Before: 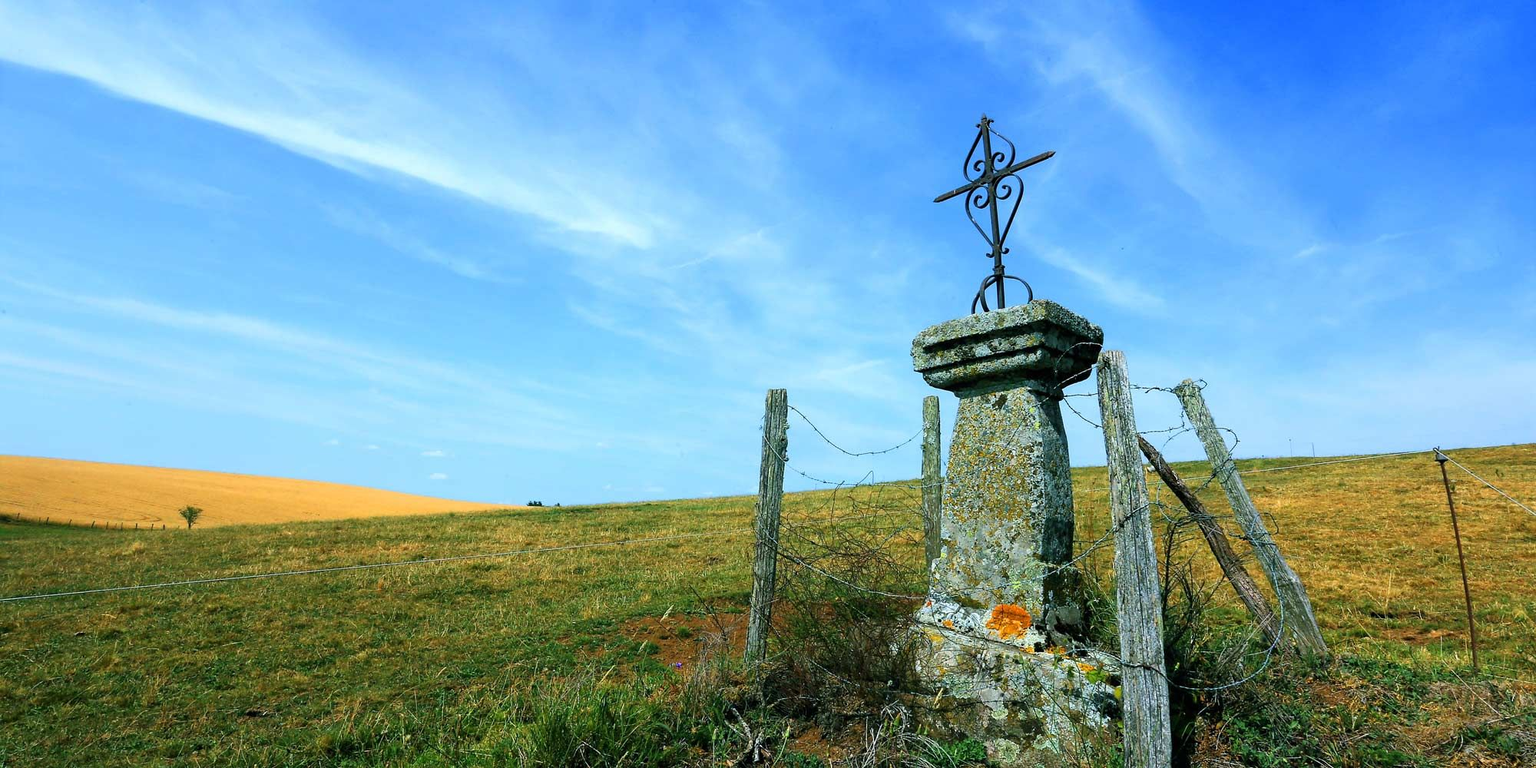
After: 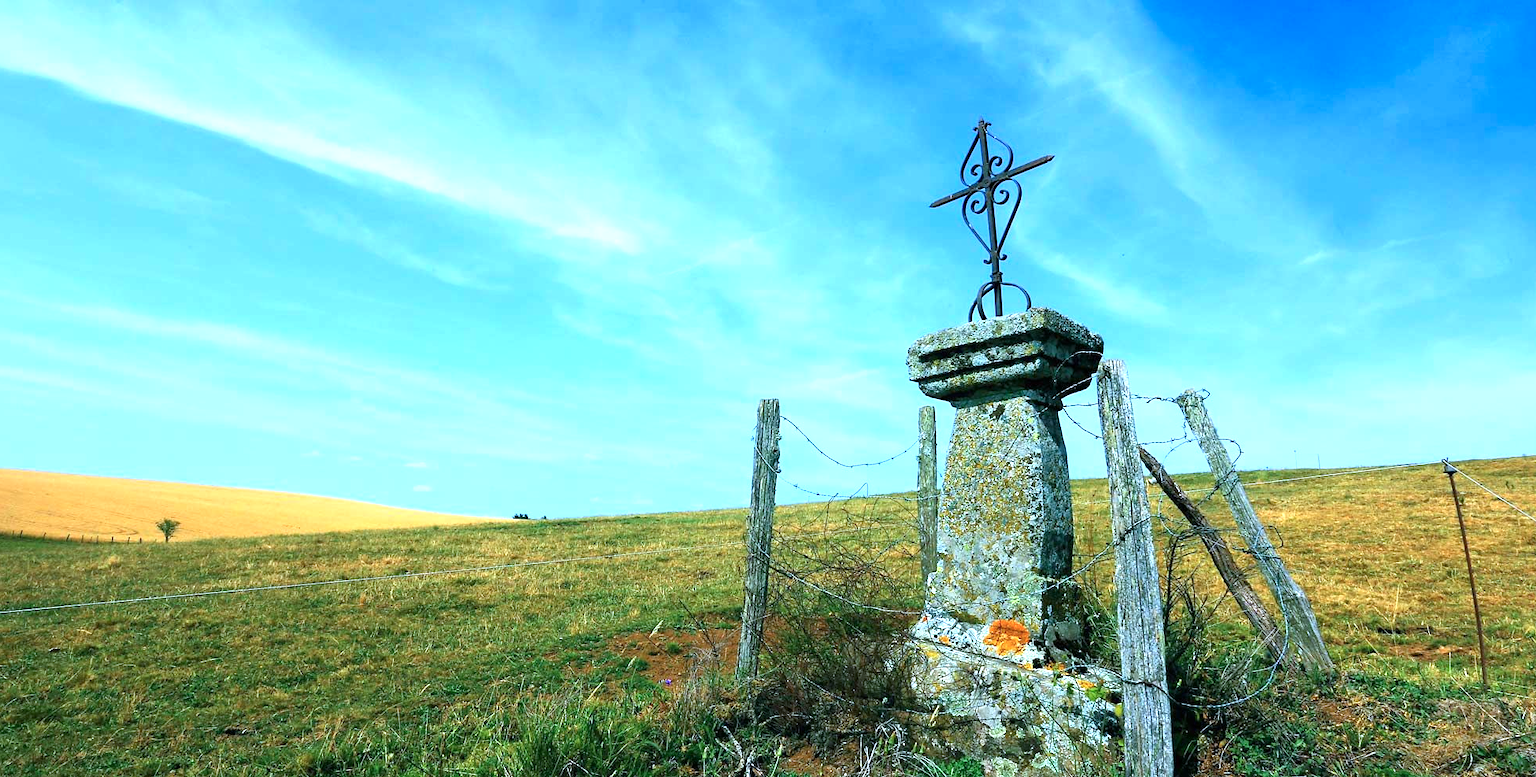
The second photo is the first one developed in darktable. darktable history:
exposure: exposure 0.661 EV, compensate highlight preservation false
crop and rotate: left 1.774%, right 0.633%, bottom 1.28%
color calibration: x 0.372, y 0.386, temperature 4283.97 K
